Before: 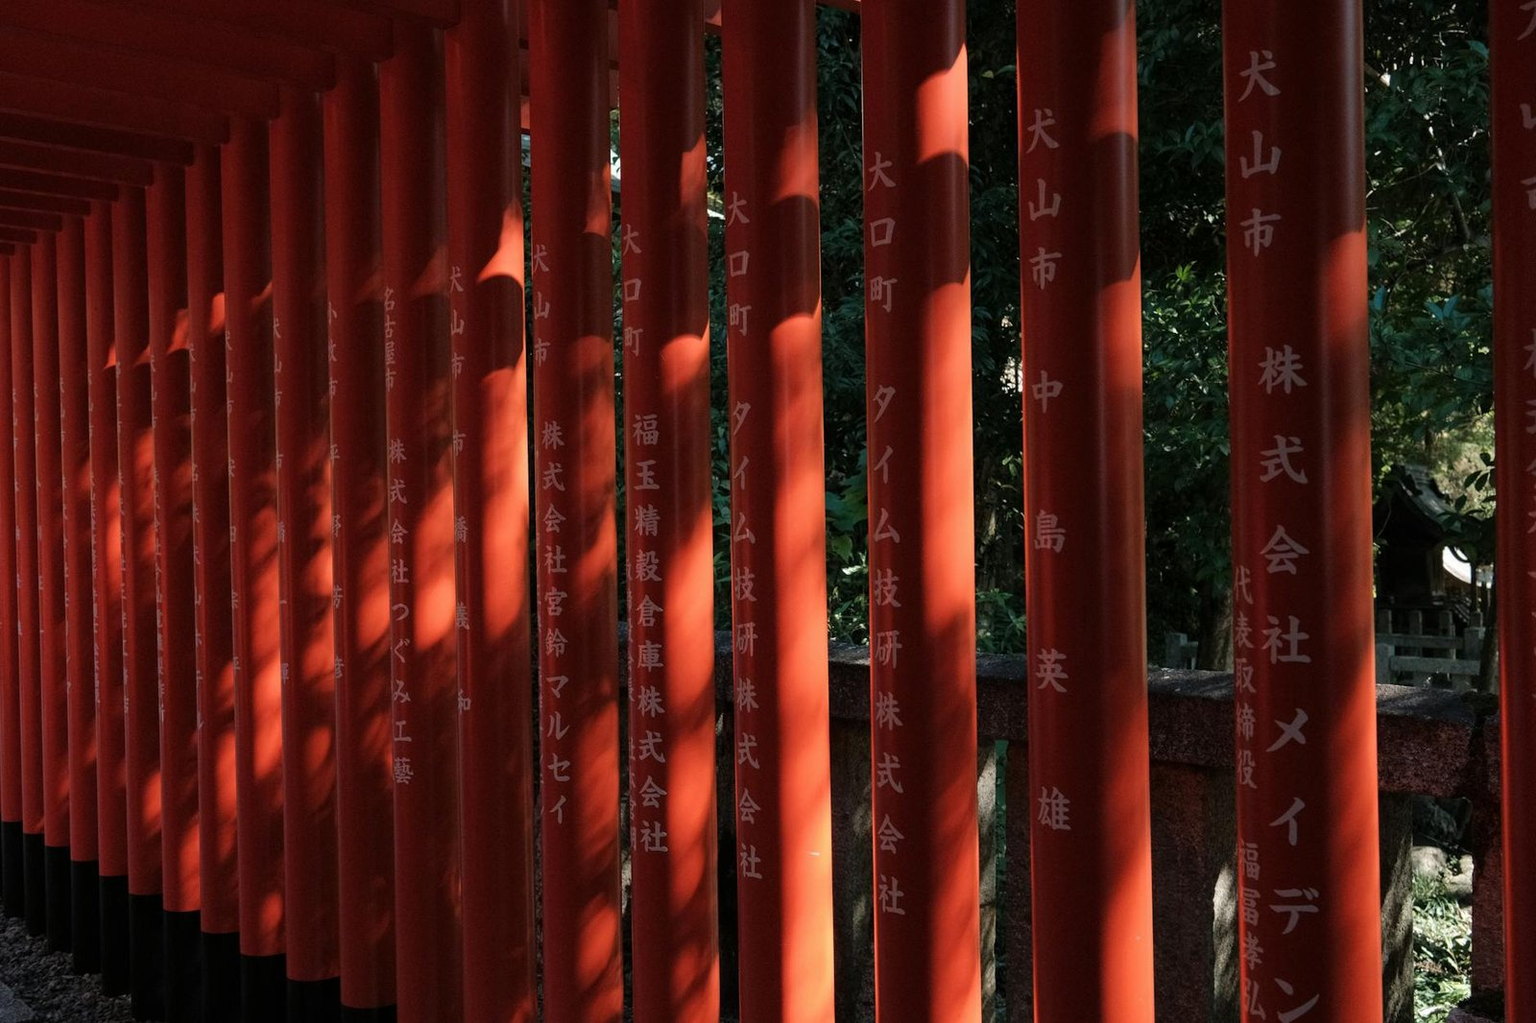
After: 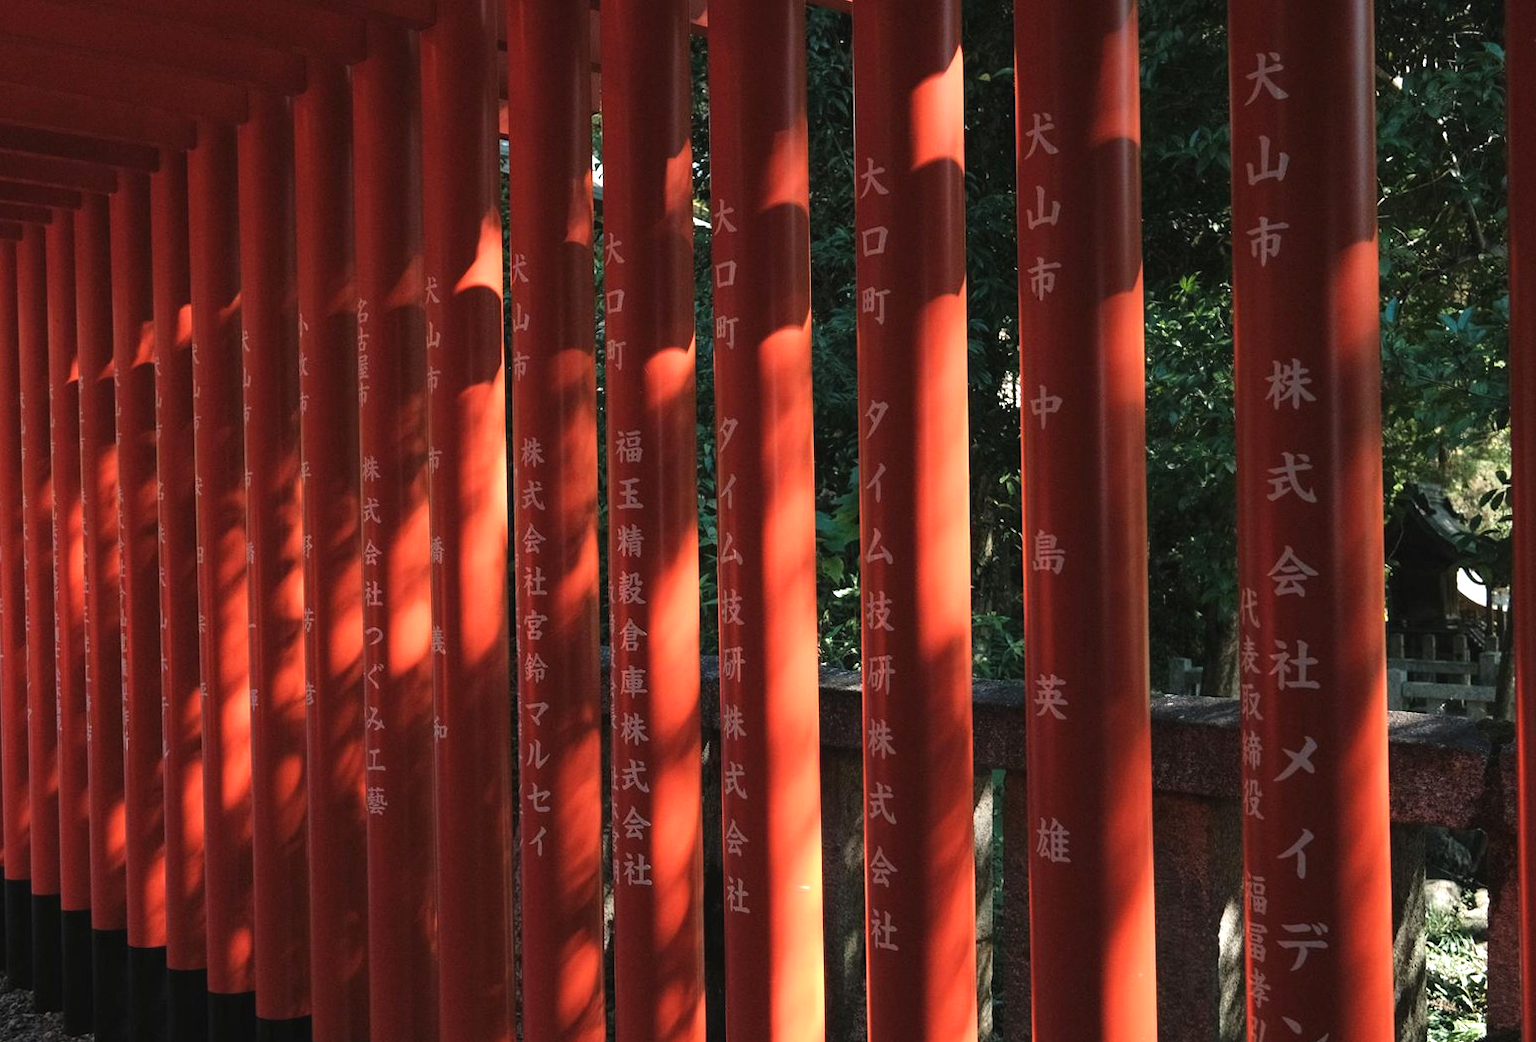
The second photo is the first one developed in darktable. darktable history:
crop and rotate: left 2.636%, right 1.056%, bottom 1.94%
exposure: black level correction -0.002, exposure 0.713 EV, compensate highlight preservation false
